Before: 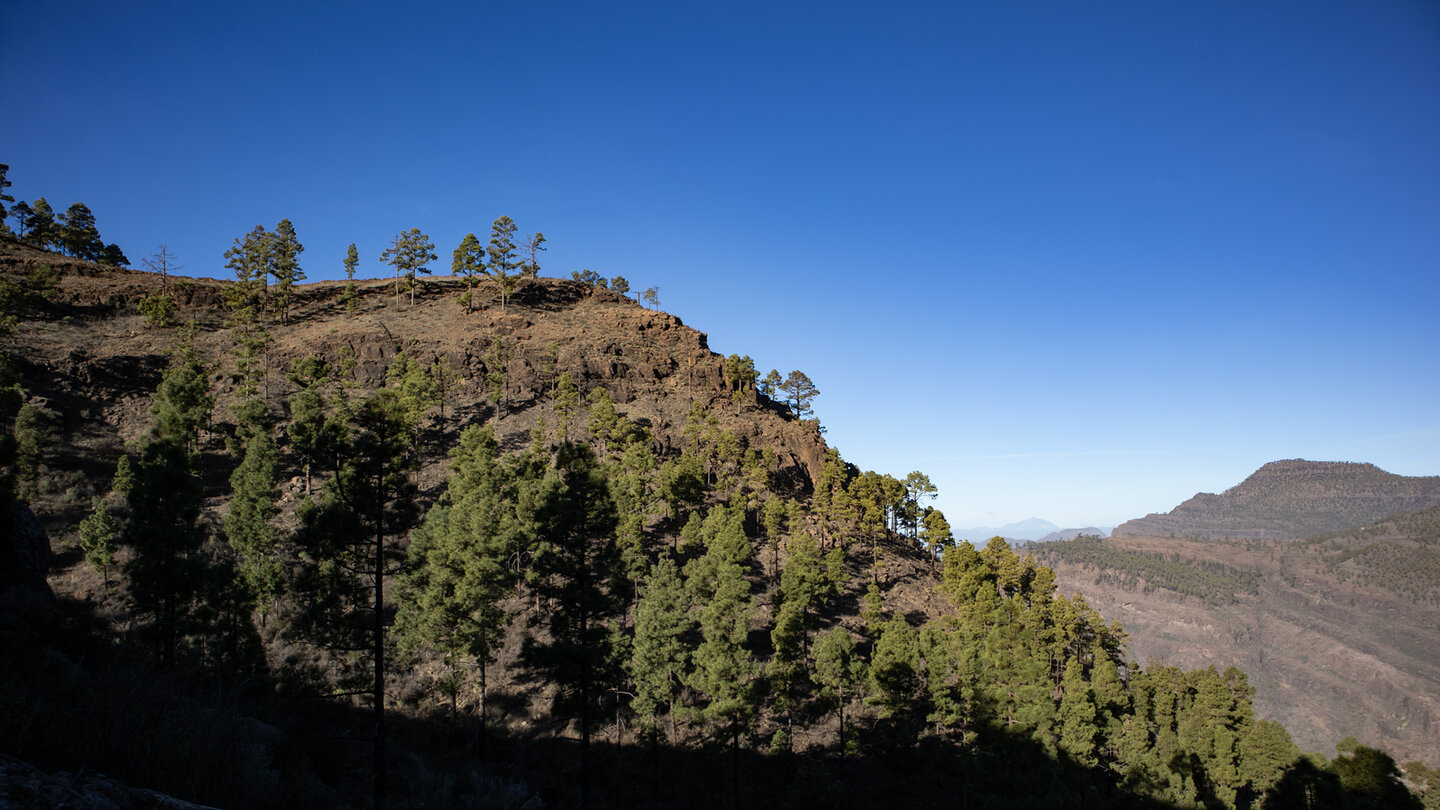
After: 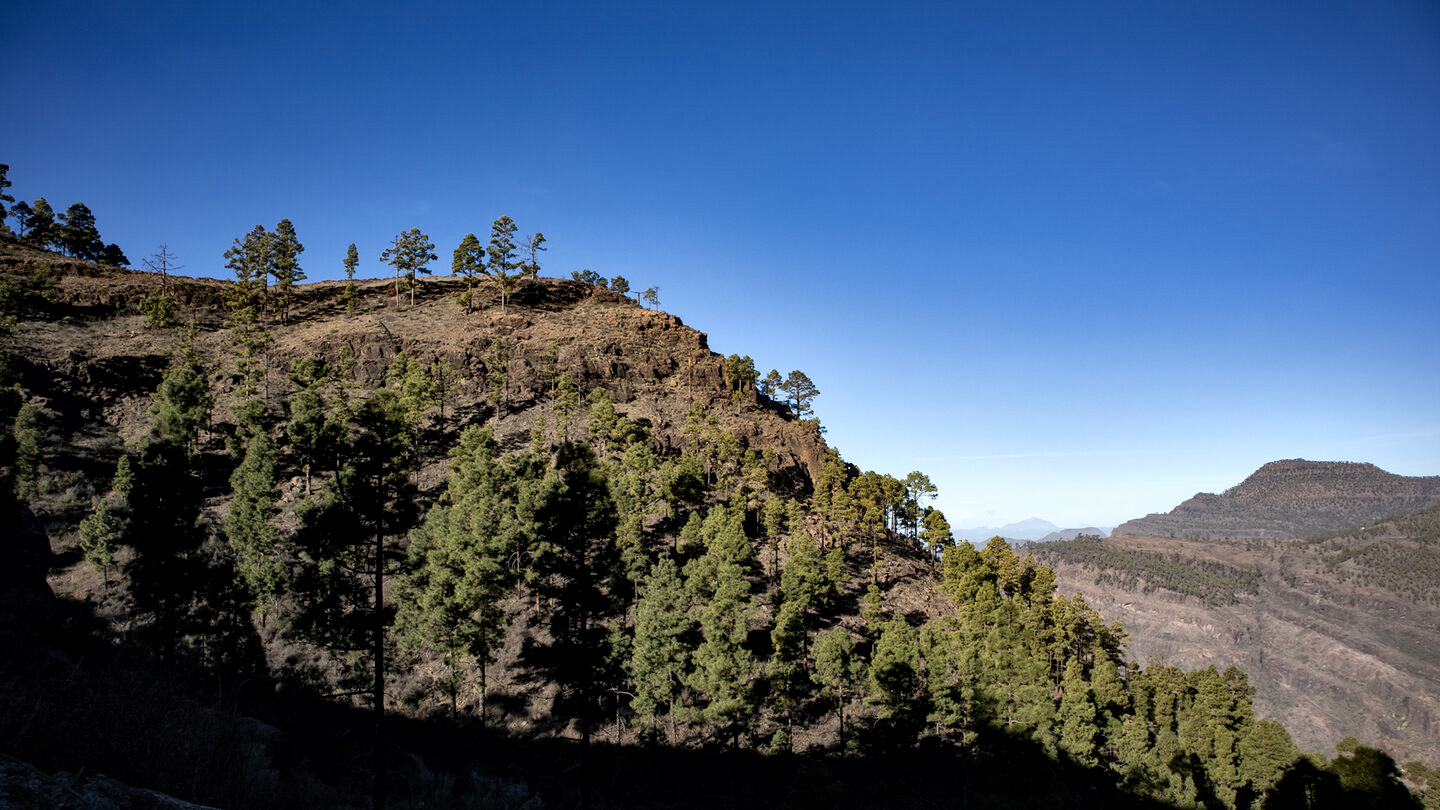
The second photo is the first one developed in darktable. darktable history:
local contrast: mode bilateral grid, contrast 20, coarseness 50, detail 171%, midtone range 0.2
